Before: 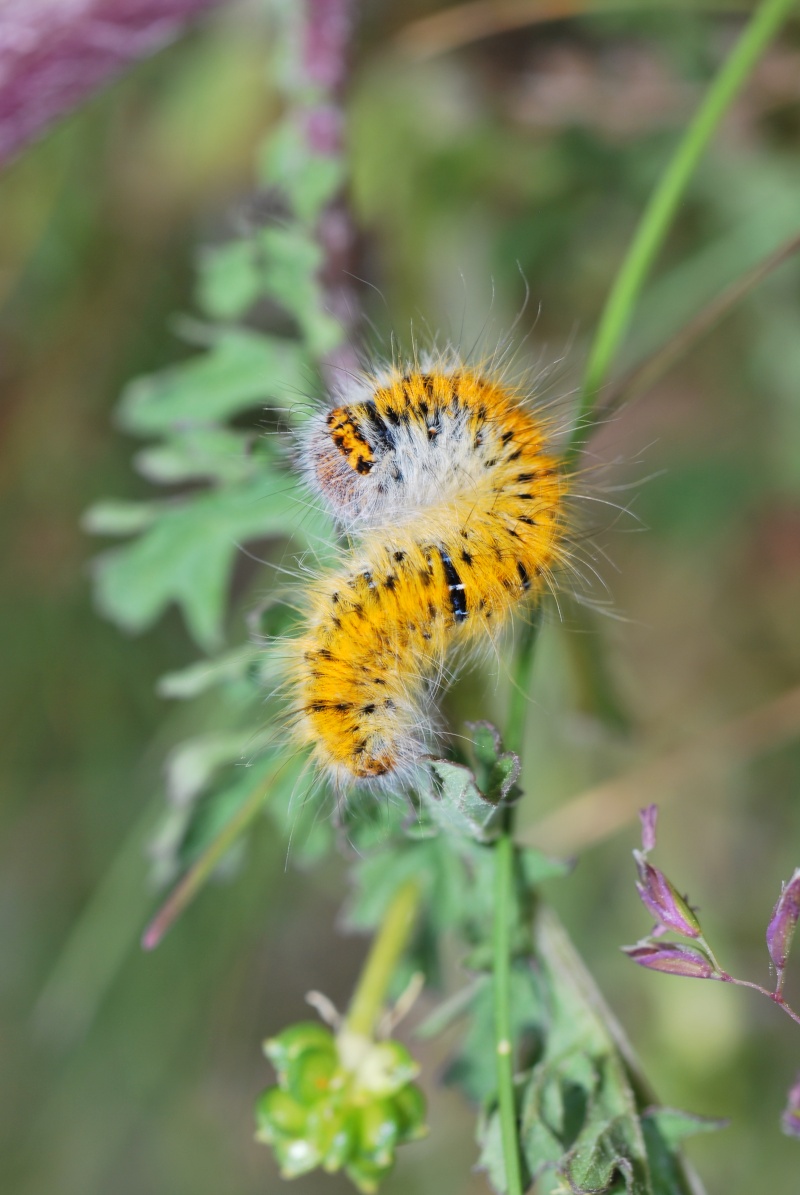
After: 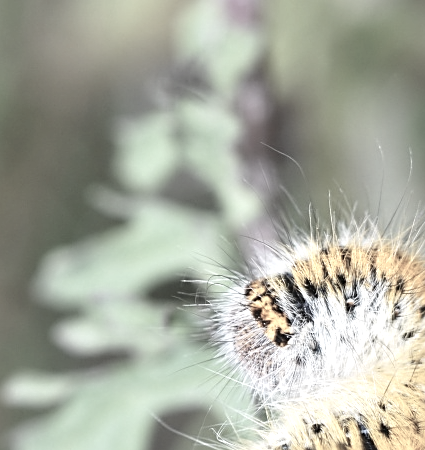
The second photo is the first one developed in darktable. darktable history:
sharpen: on, module defaults
crop: left 10.336%, top 10.732%, right 36.535%, bottom 51.596%
exposure: black level correction -0.002, exposure 0.709 EV, compensate highlight preservation false
color correction: highlights b* 0.044, saturation 0.292
